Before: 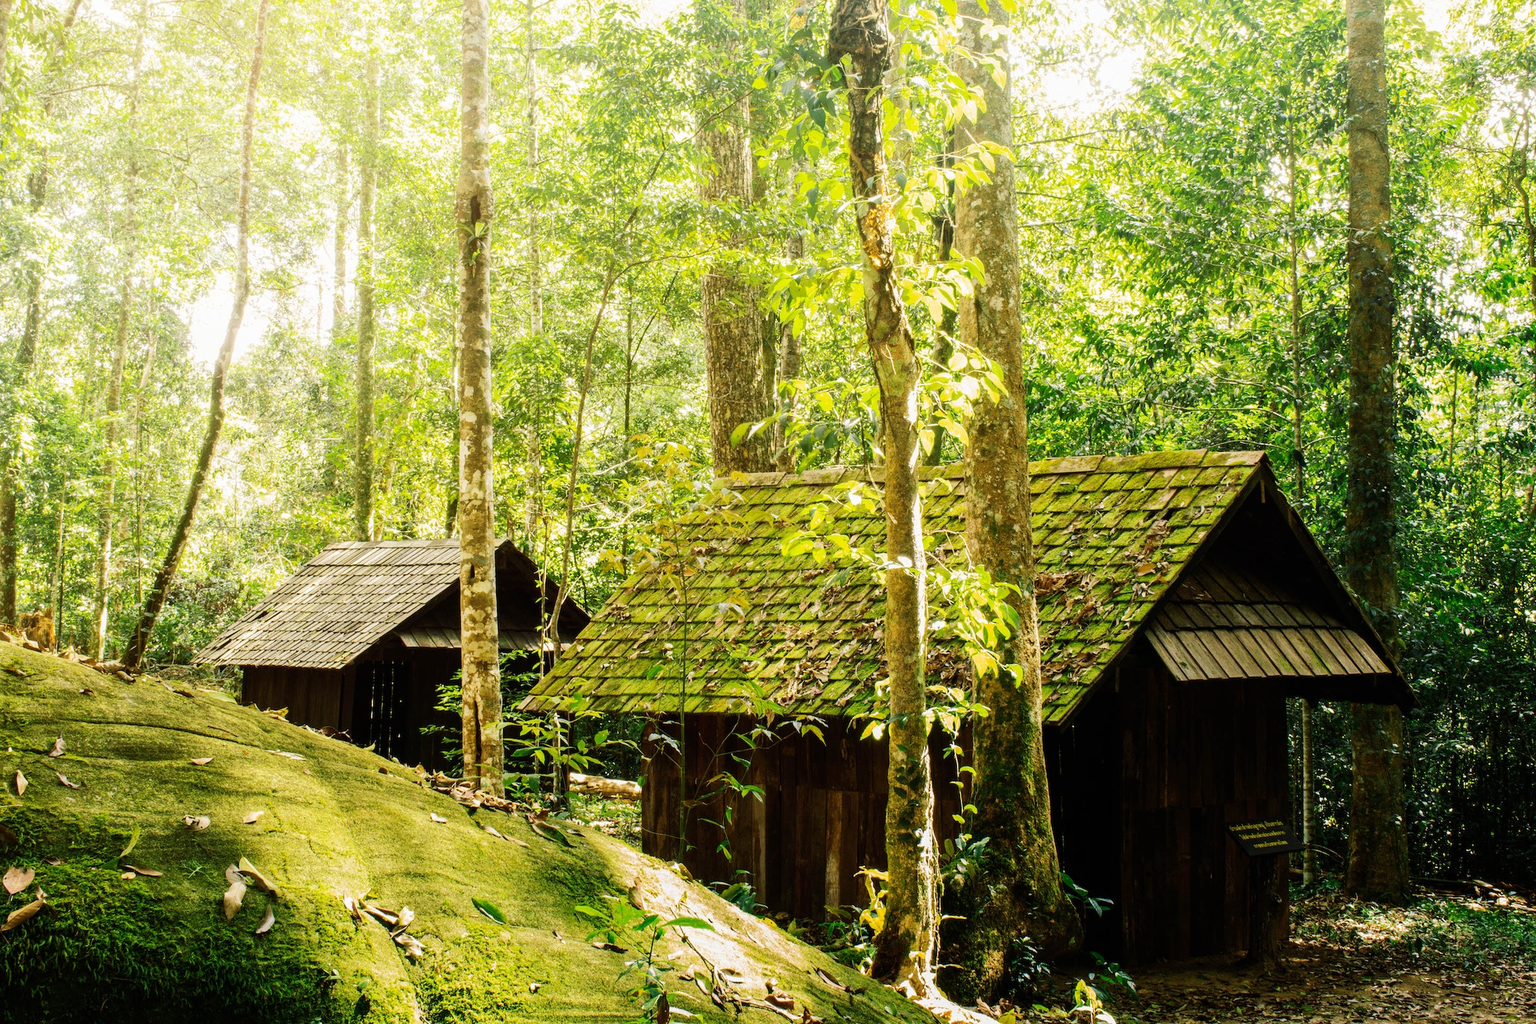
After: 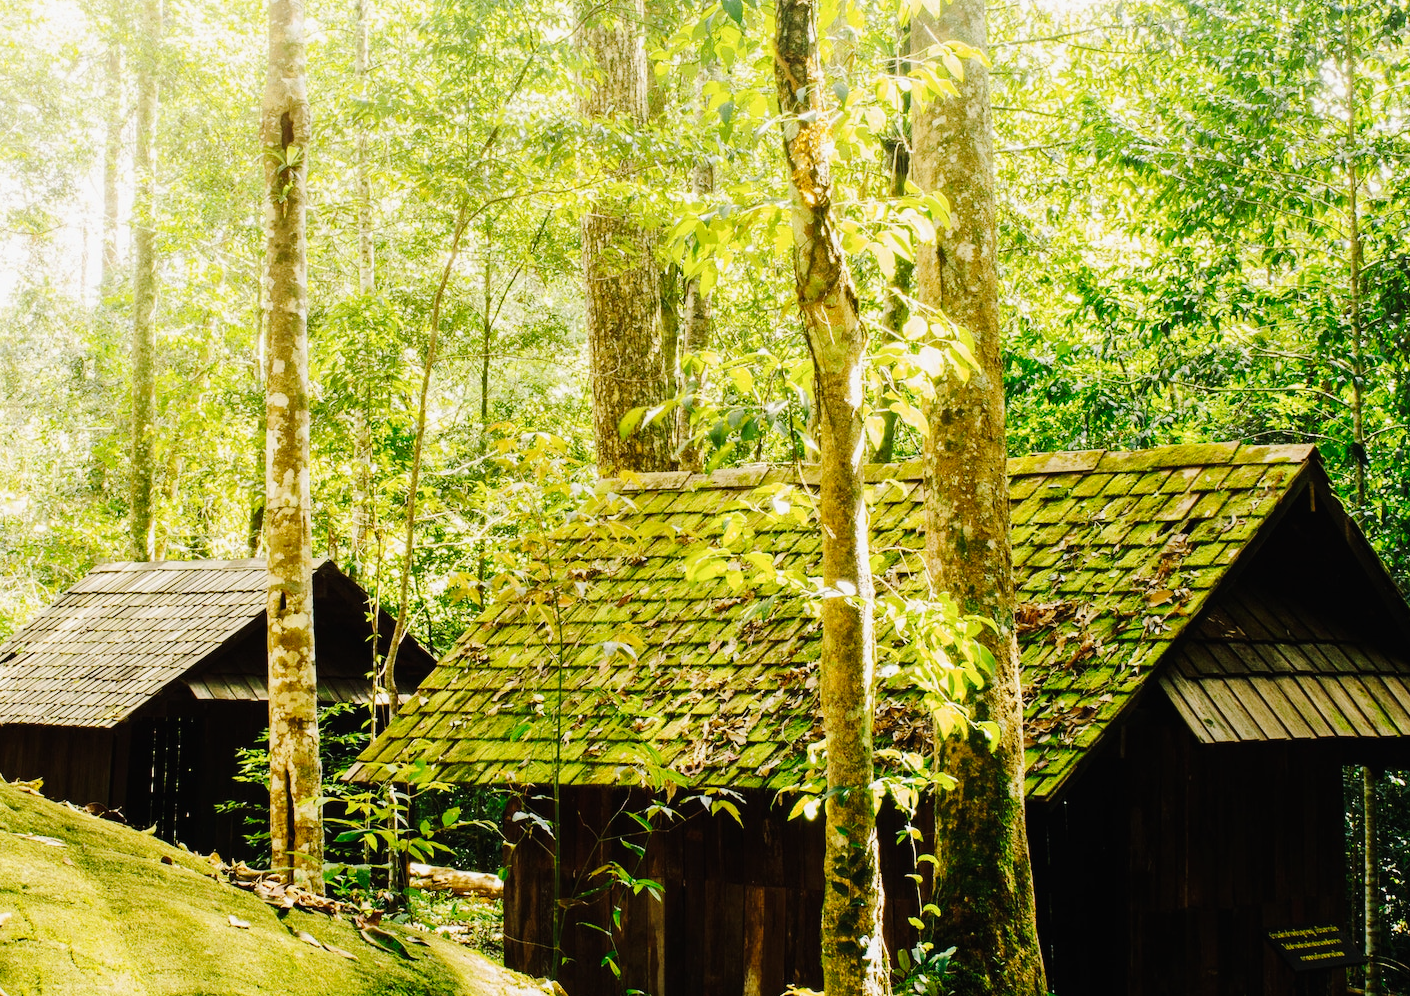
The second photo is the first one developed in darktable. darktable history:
crop and rotate: left 16.613%, top 10.736%, right 12.885%, bottom 14.483%
tone curve: curves: ch0 [(0, 0.01) (0.097, 0.07) (0.204, 0.173) (0.447, 0.517) (0.539, 0.624) (0.733, 0.791) (0.879, 0.898) (1, 0.98)]; ch1 [(0, 0) (0.393, 0.415) (0.447, 0.448) (0.485, 0.494) (0.523, 0.509) (0.545, 0.541) (0.574, 0.561) (0.648, 0.674) (1, 1)]; ch2 [(0, 0) (0.369, 0.388) (0.449, 0.431) (0.499, 0.5) (0.521, 0.51) (0.53, 0.54) (0.564, 0.569) (0.674, 0.735) (1, 1)], preserve colors none
color calibration: gray › normalize channels true, illuminant same as pipeline (D50), adaptation none (bypass), x 0.332, y 0.335, temperature 5023.32 K, gamut compression 0.007
